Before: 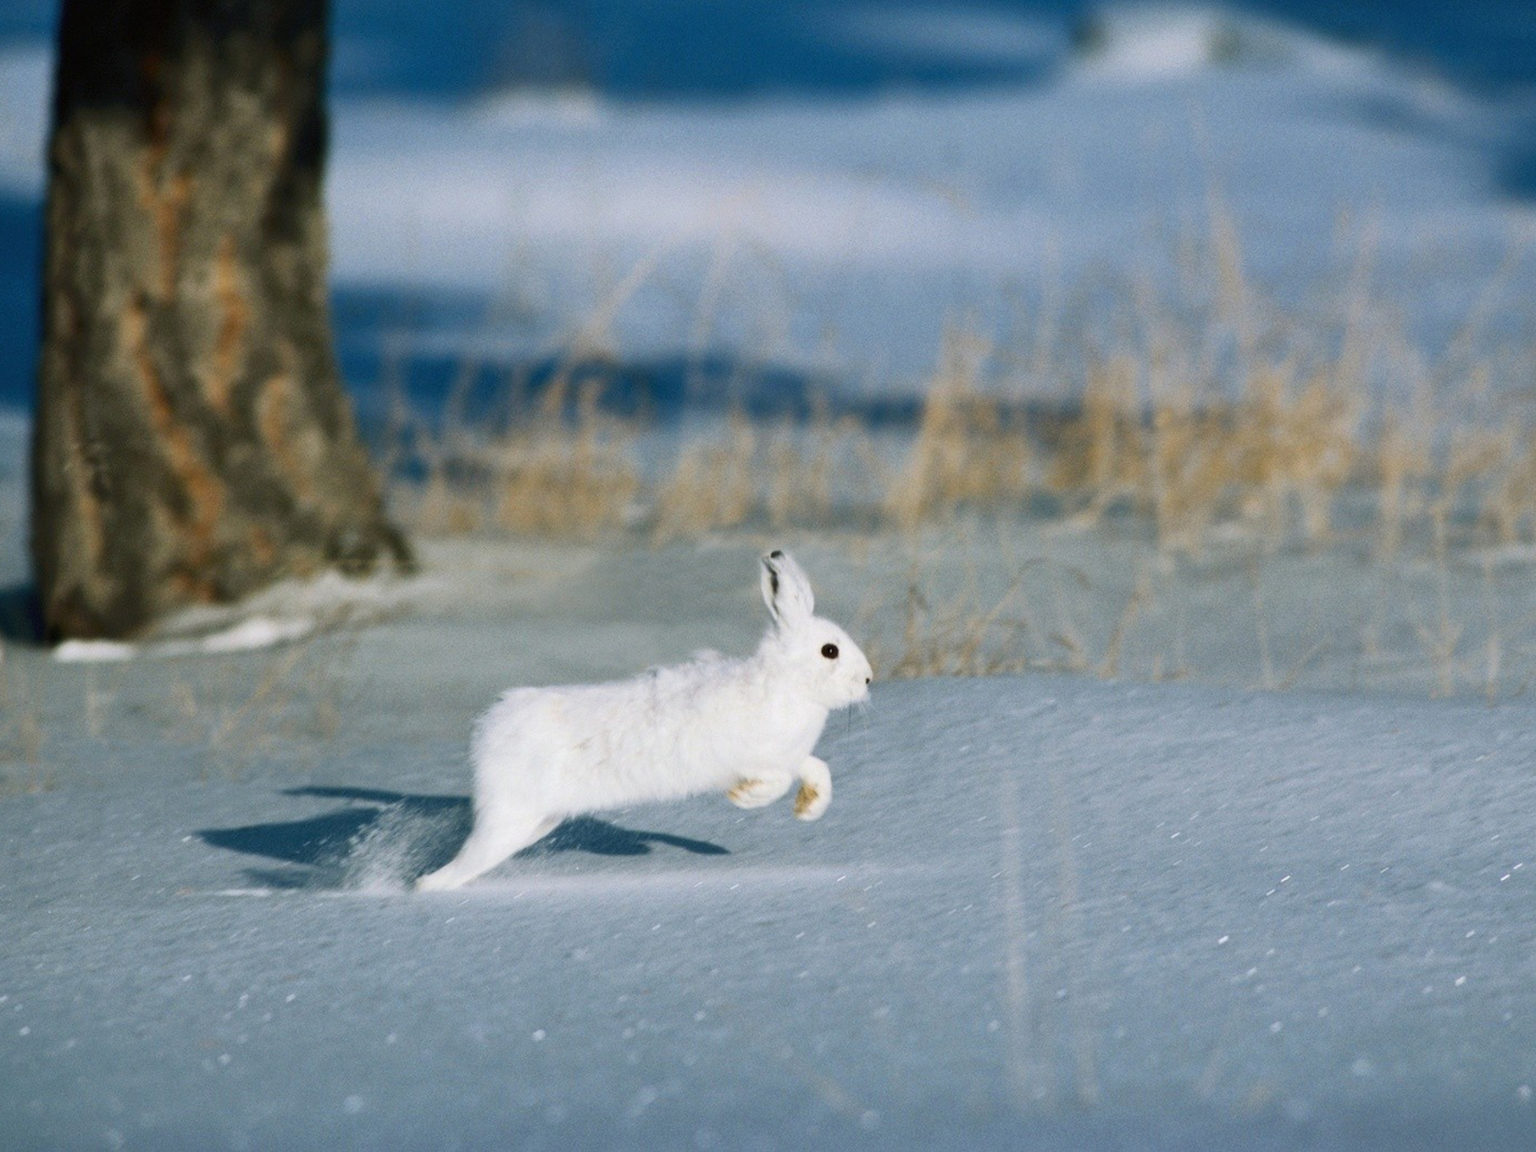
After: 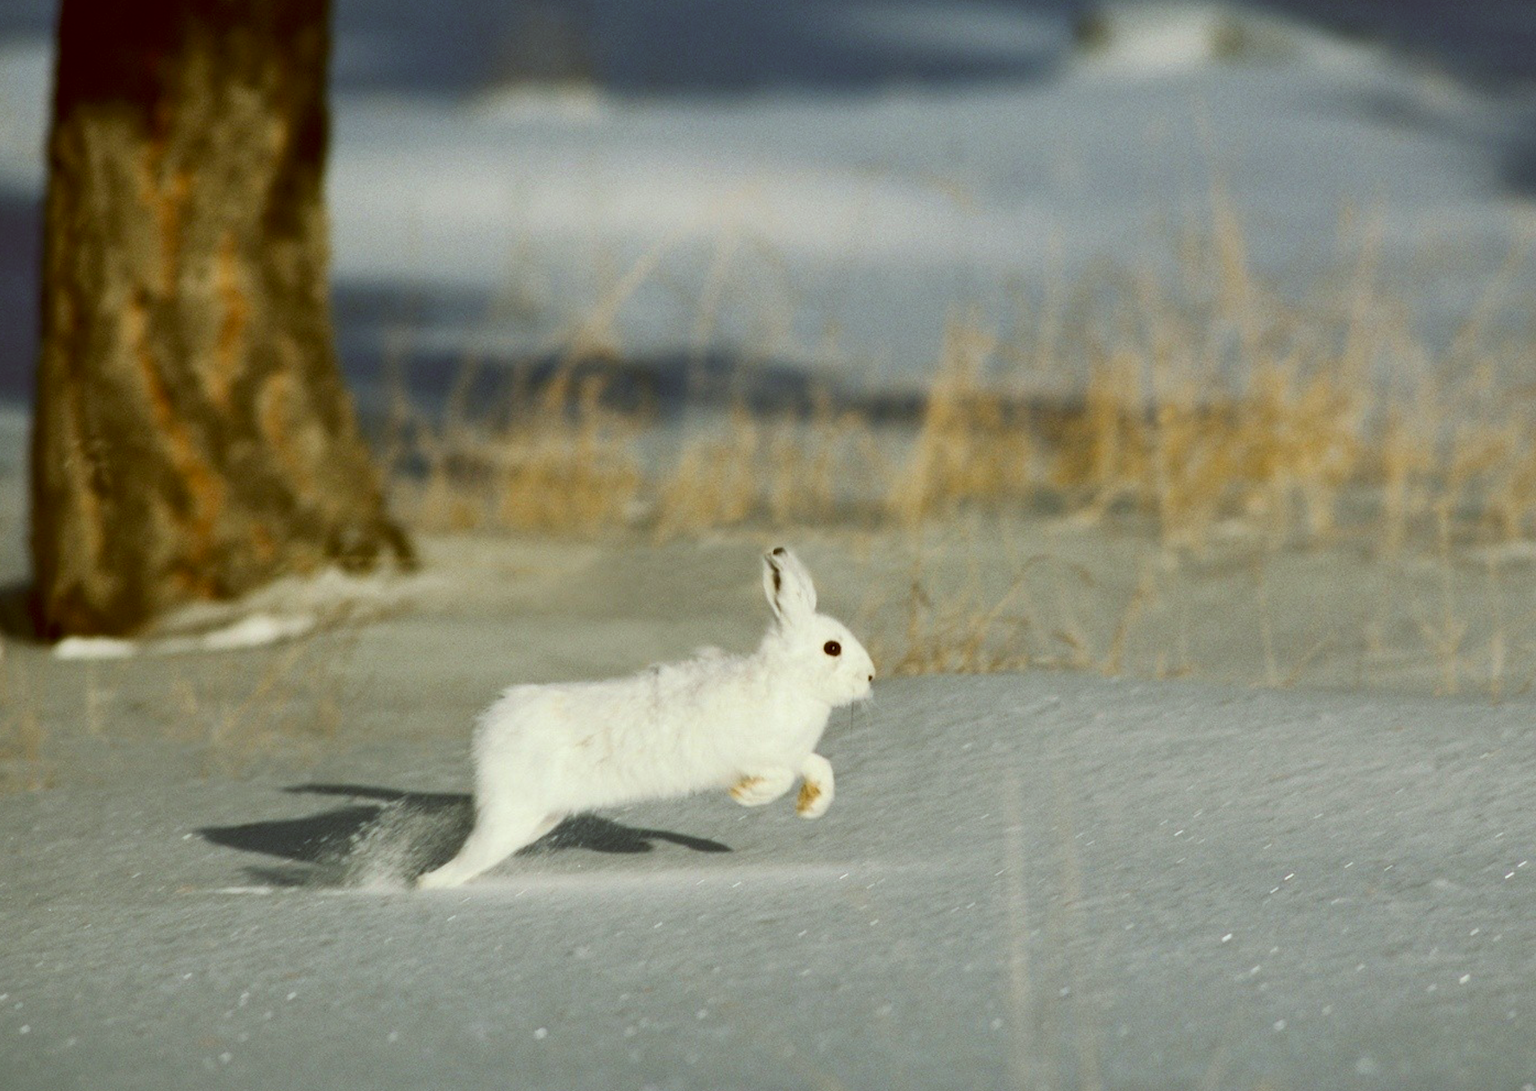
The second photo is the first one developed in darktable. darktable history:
crop: top 0.448%, right 0.264%, bottom 5.045%
color correction: highlights a* -5.94, highlights b* 9.48, shadows a* 10.12, shadows b* 23.94
